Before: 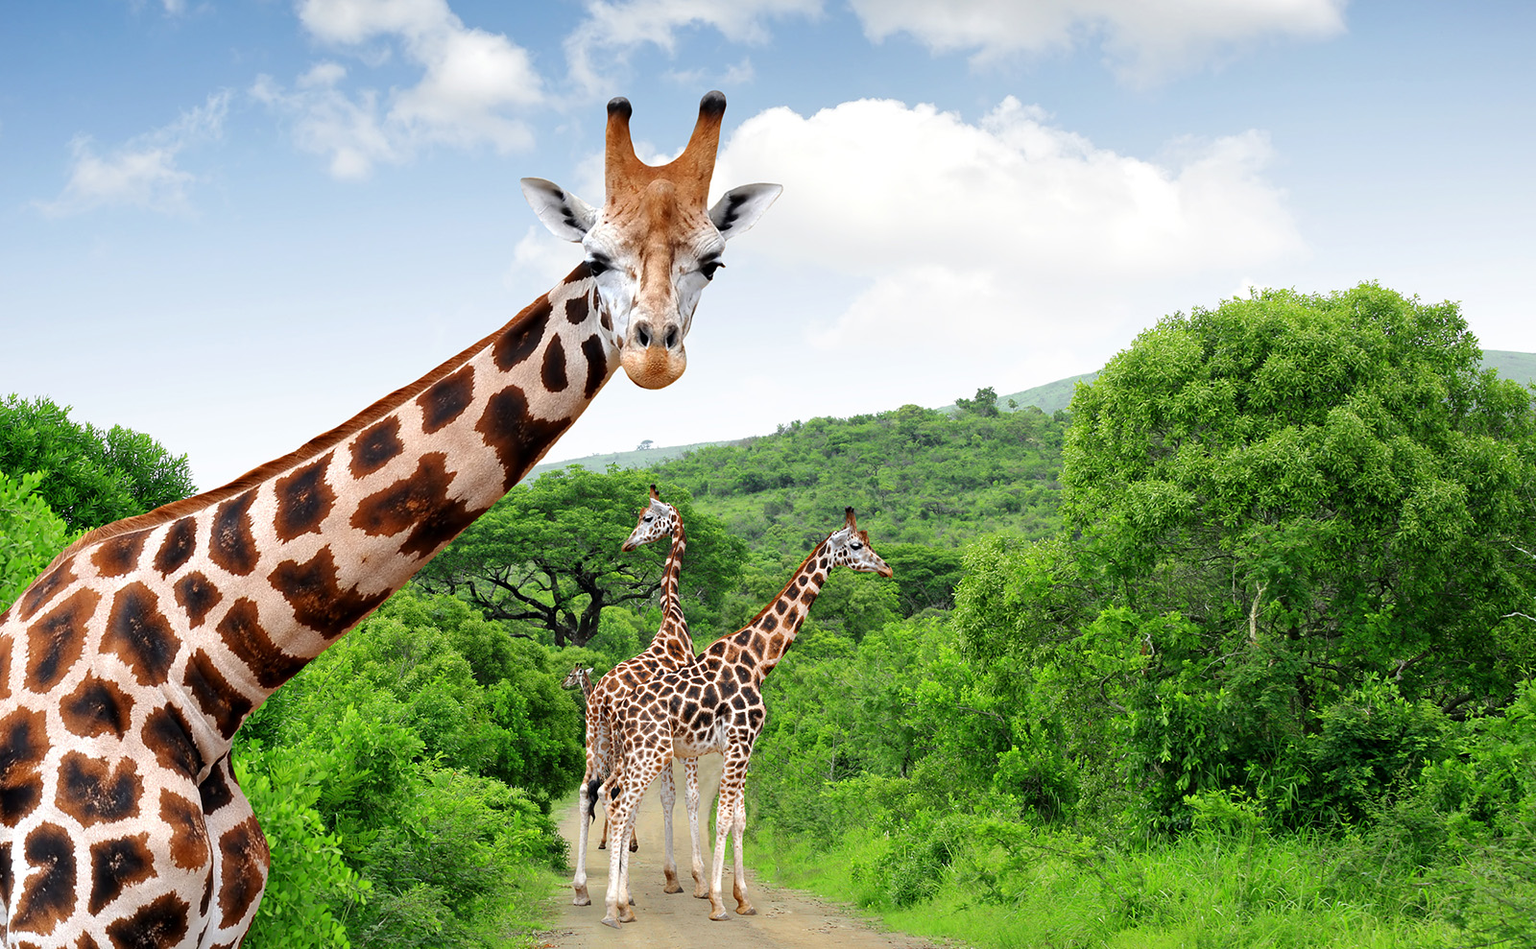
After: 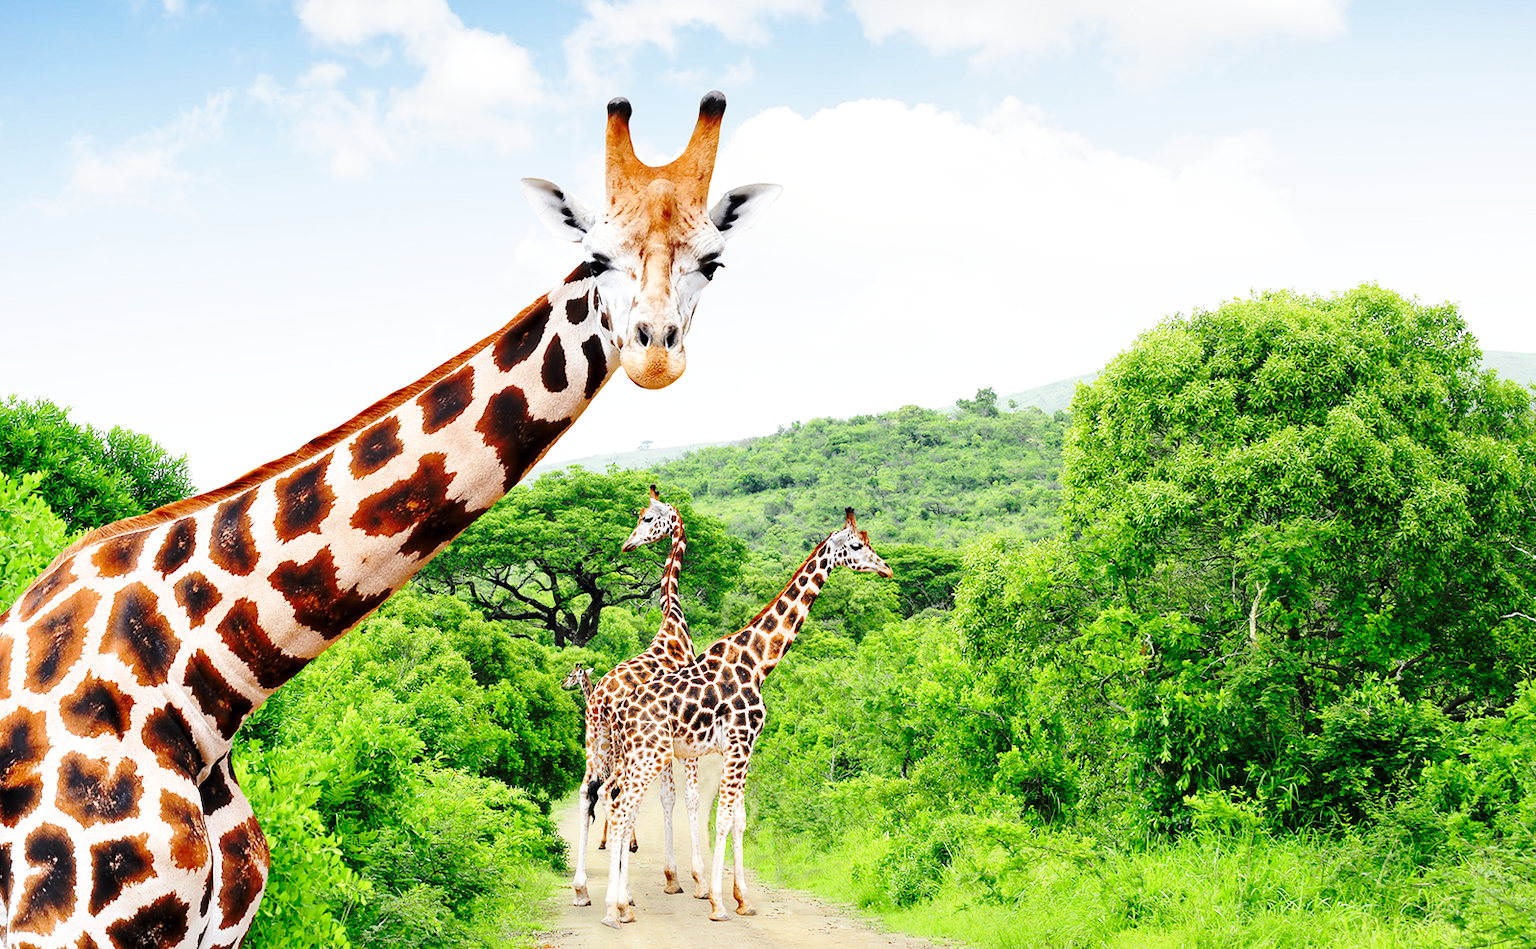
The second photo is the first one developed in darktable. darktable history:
exposure: compensate highlight preservation false
base curve: curves: ch0 [(0, 0) (0.032, 0.037) (0.105, 0.228) (0.435, 0.76) (0.856, 0.983) (1, 1)], preserve colors none
